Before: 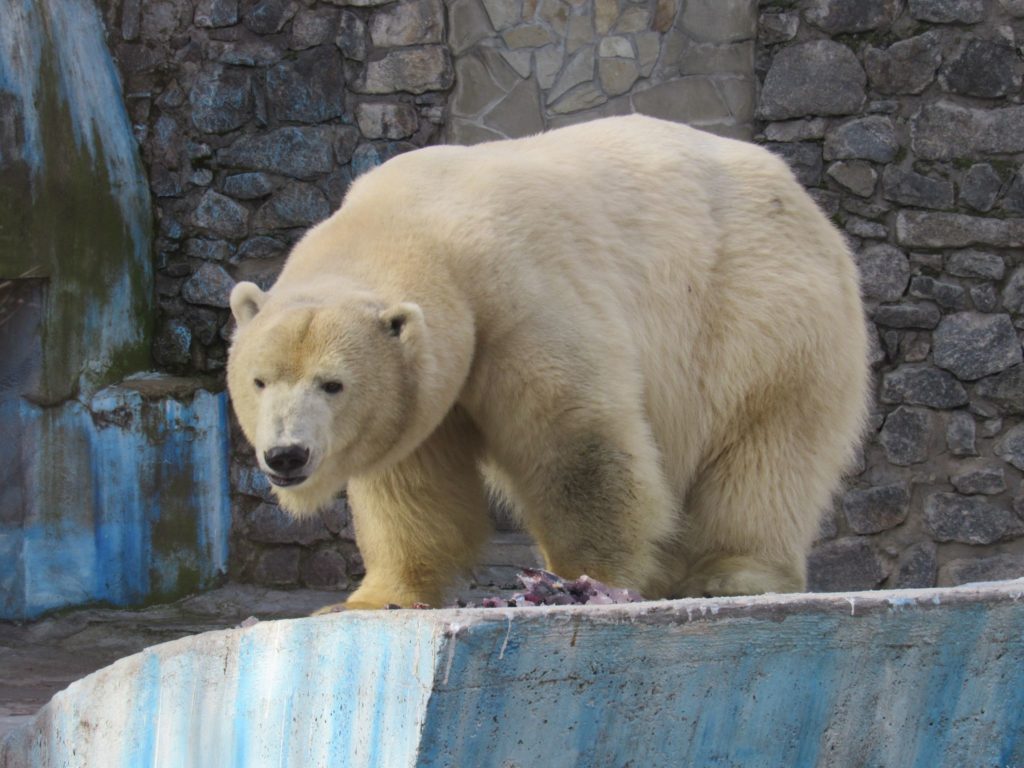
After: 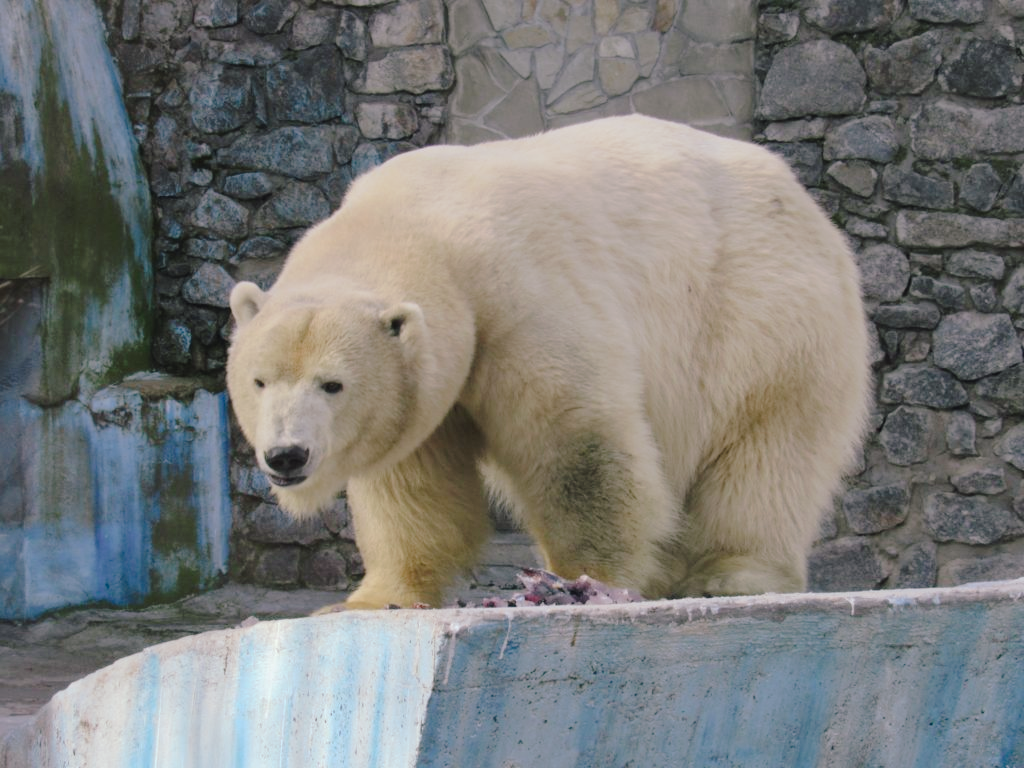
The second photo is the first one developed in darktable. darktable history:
tone curve: curves: ch0 [(0, 0) (0.003, 0.004) (0.011, 0.01) (0.025, 0.025) (0.044, 0.042) (0.069, 0.064) (0.1, 0.093) (0.136, 0.13) (0.177, 0.182) (0.224, 0.241) (0.277, 0.322) (0.335, 0.409) (0.399, 0.482) (0.468, 0.551) (0.543, 0.606) (0.623, 0.672) (0.709, 0.73) (0.801, 0.81) (0.898, 0.885) (1, 1)], preserve colors none
color look up table: target L [94.89, 89.03, 89.4, 84.5, 76.74, 72.17, 67.07, 58.82, 49.13, 39.31, 39.58, 22.95, 3.731, 200.98, 82.23, 76.11, 62.26, 59.24, 57.97, 50.18, 51.62, 42.1, 41.63, 30.79, 27.72, 21.38, 95.11, 74.68, 73.37, 63.22, 68.85, 59.03, 55.67, 57.9, 45.87, 39.78, 48.4, 42.2, 37.39, 25.29, 25.38, 15.21, 3.038, 87.97, 68.94, 59.62, 62.18, 48.63, 33.53], target a [-8.287, -28.96, -32.21, -57.85, -6.52, -9.552, -23.22, -66.99, -27.31, -29.4, -36.68, -22.84, -5.569, 0, 8.685, 36.12, 46.85, 14.58, 70.56, 32.93, 73.71, 33.07, 68.52, 5.746, -0.575, 34.03, 3.578, 24.28, 40.14, 39.1, 66.07, 7.65, 78.74, 52.55, 32.79, 6.433, 32.39, 59.51, 61.15, 8.026, 31.59, 26.58, 7.816, -43.38, -20.73, 4.53, -43.81, -24.38, -13.57], target b [32.69, 52.84, 17.28, 21.34, 30.93, 2.346, 60.86, 48.65, 18.53, 35.05, 26.36, 19.28, 2.624, -0.001, 71.62, 7.758, 54.19, 16.36, 33.35, 25.34, 18.46, 45.03, 51.48, 2.699, 29.38, 23.88, -3.944, -30.12, -31.66, -9.566, -36.51, -54.82, -18.73, -55.61, -36.09, -50.43, -65.71, -51.08, -1.852, -22.8, -64.96, -47.54, -14.47, -13.8, -33.76, -21.01, -2.921, -20.11, -2.481], num patches 49
